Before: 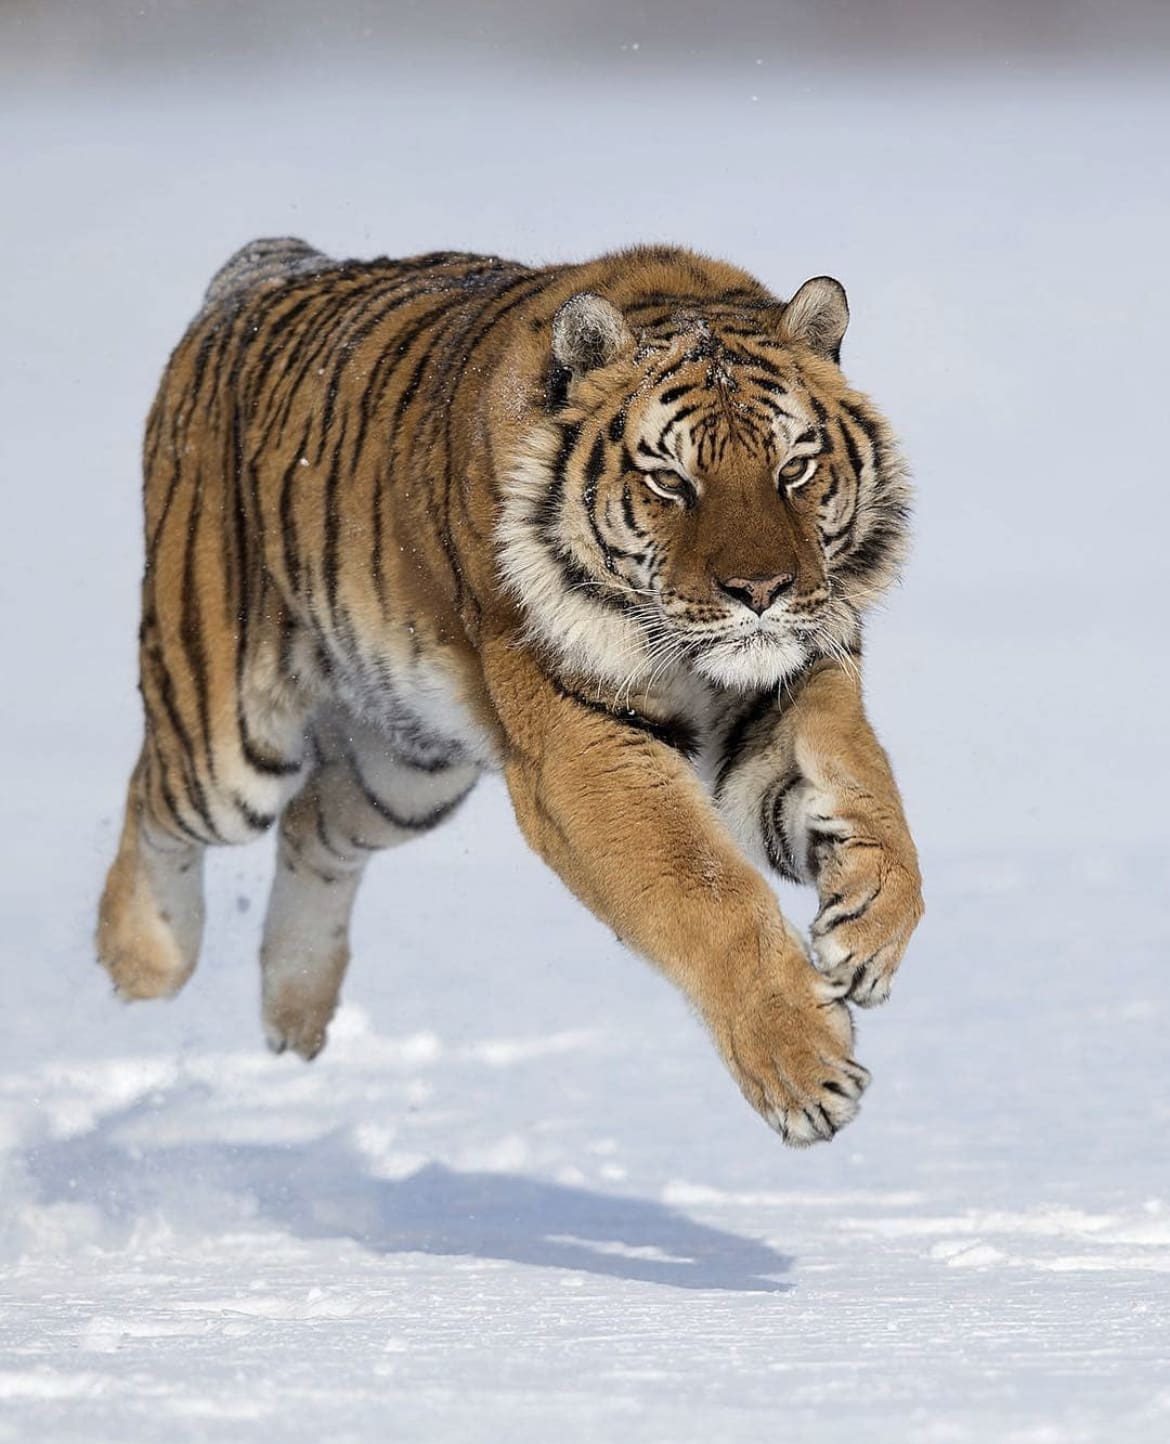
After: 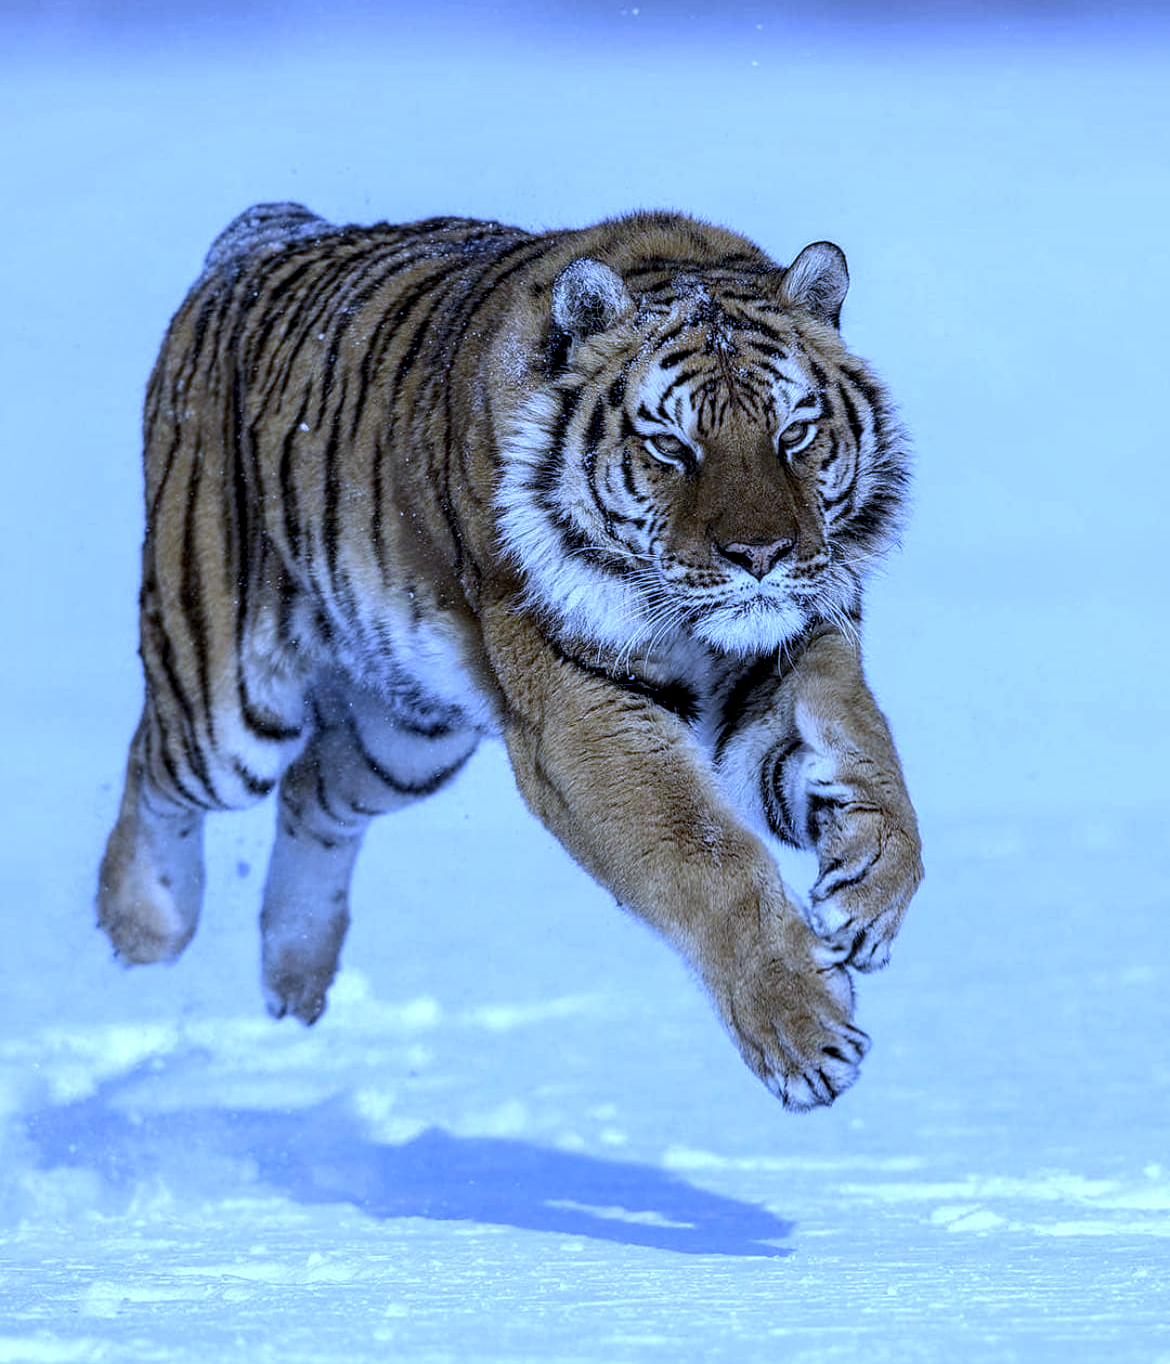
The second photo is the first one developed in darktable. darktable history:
crop and rotate: top 2.479%, bottom 3.018%
local contrast: highlights 20%, detail 150%
white balance: red 0.766, blue 1.537
